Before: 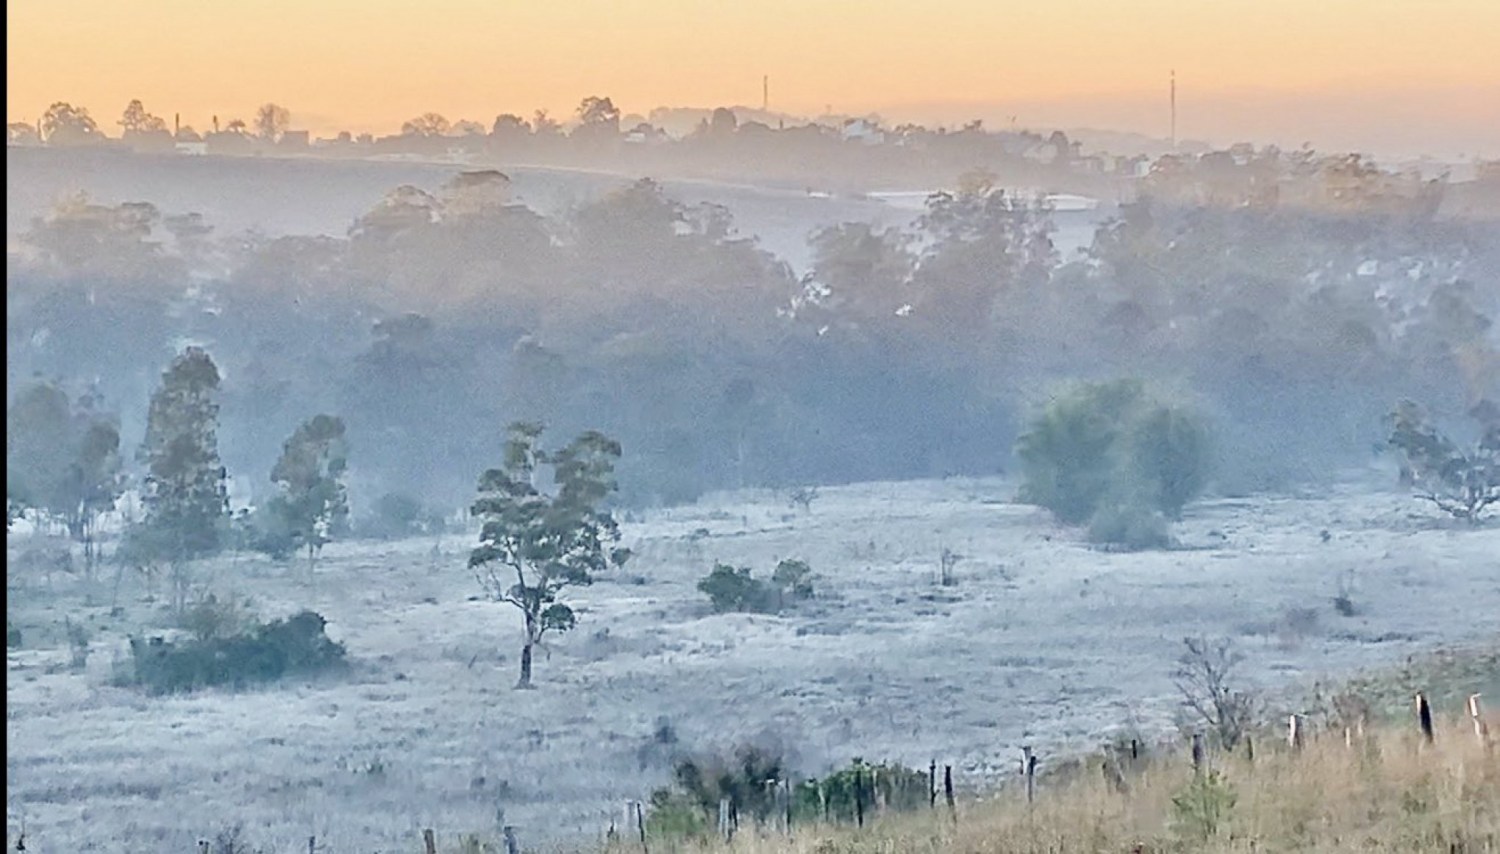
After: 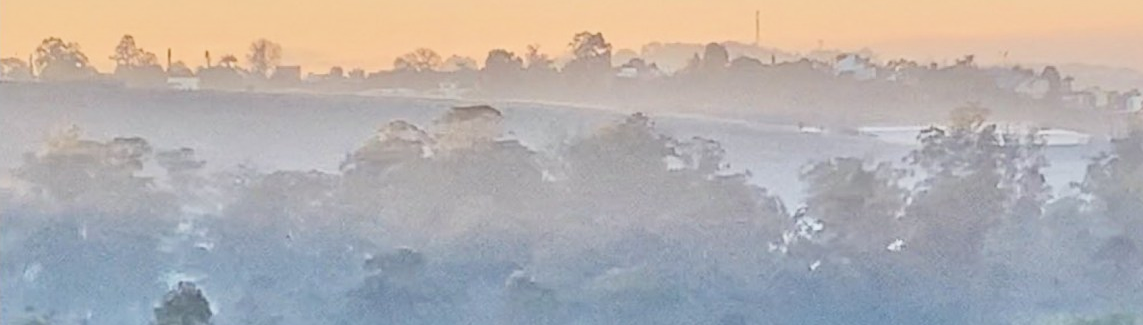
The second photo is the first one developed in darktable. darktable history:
tone equalizer: -7 EV -0.63 EV, -6 EV 1 EV, -5 EV -0.45 EV, -4 EV 0.43 EV, -3 EV 0.41 EV, -2 EV 0.15 EV, -1 EV -0.15 EV, +0 EV -0.39 EV, smoothing diameter 25%, edges refinement/feathering 10, preserve details guided filter
local contrast: mode bilateral grid, contrast 20, coarseness 50, detail 120%, midtone range 0.2
crop: left 0.579%, top 7.627%, right 23.167%, bottom 54.275%
rgb curve: curves: ch0 [(0, 0) (0.136, 0.078) (0.262, 0.245) (0.414, 0.42) (1, 1)], compensate middle gray true, preserve colors basic power
